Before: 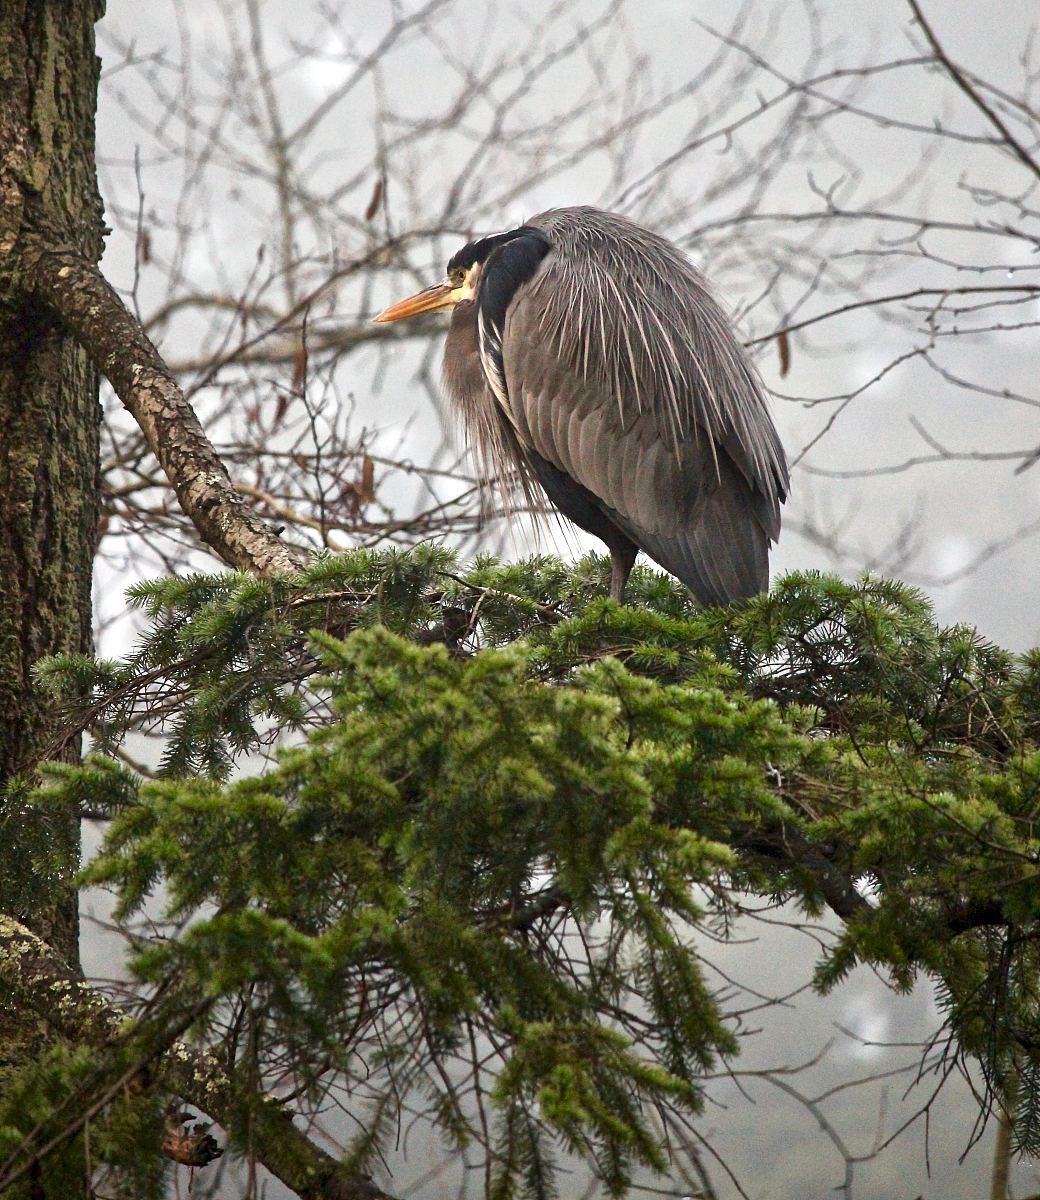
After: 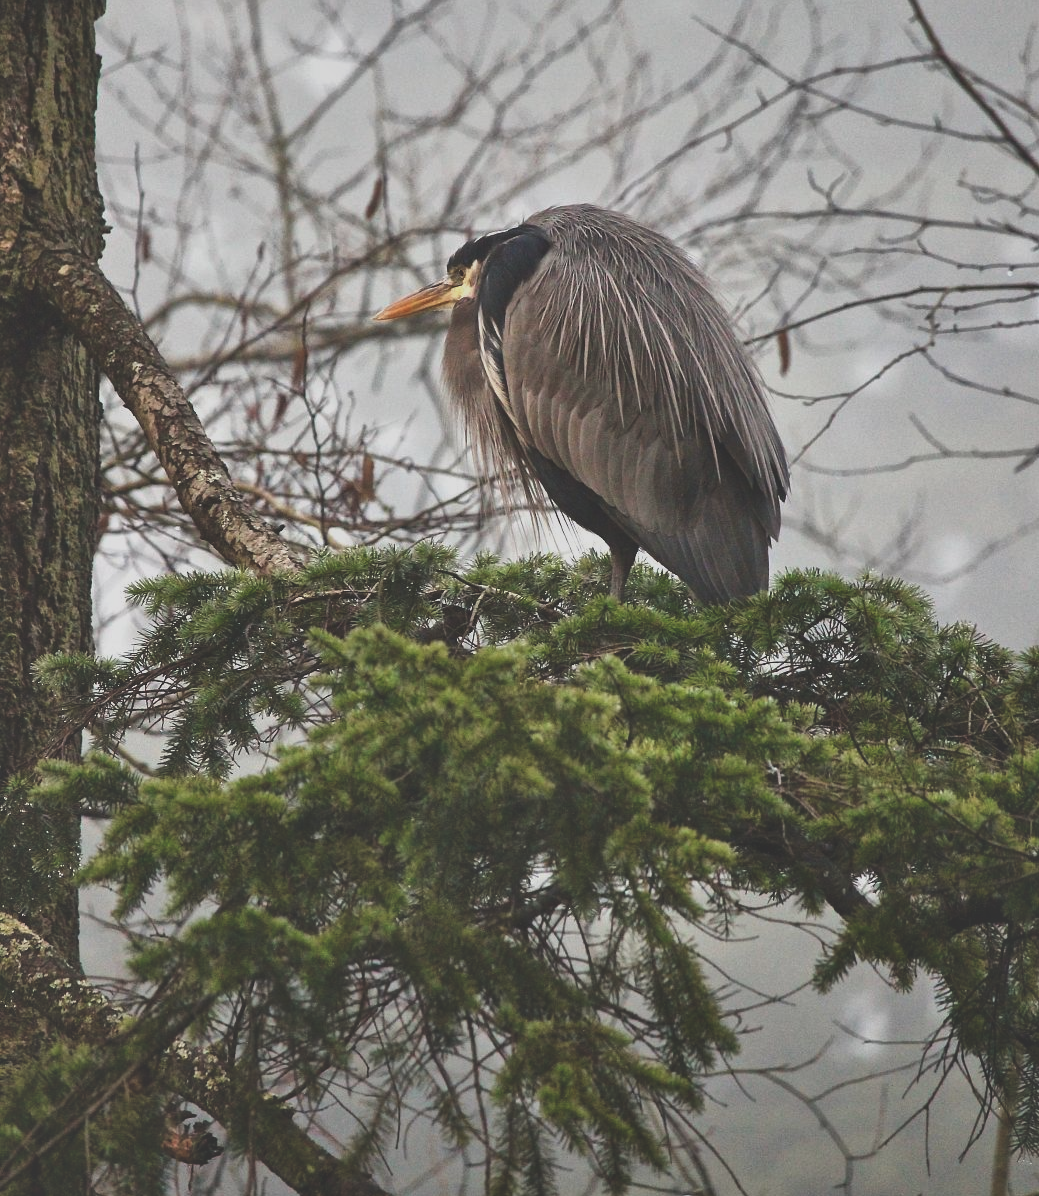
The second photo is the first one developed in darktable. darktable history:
shadows and highlights: soften with gaussian
exposure: black level correction -0.035, exposure -0.497 EV, compensate exposure bias true, compensate highlight preservation false
crop: top 0.176%, bottom 0.118%
